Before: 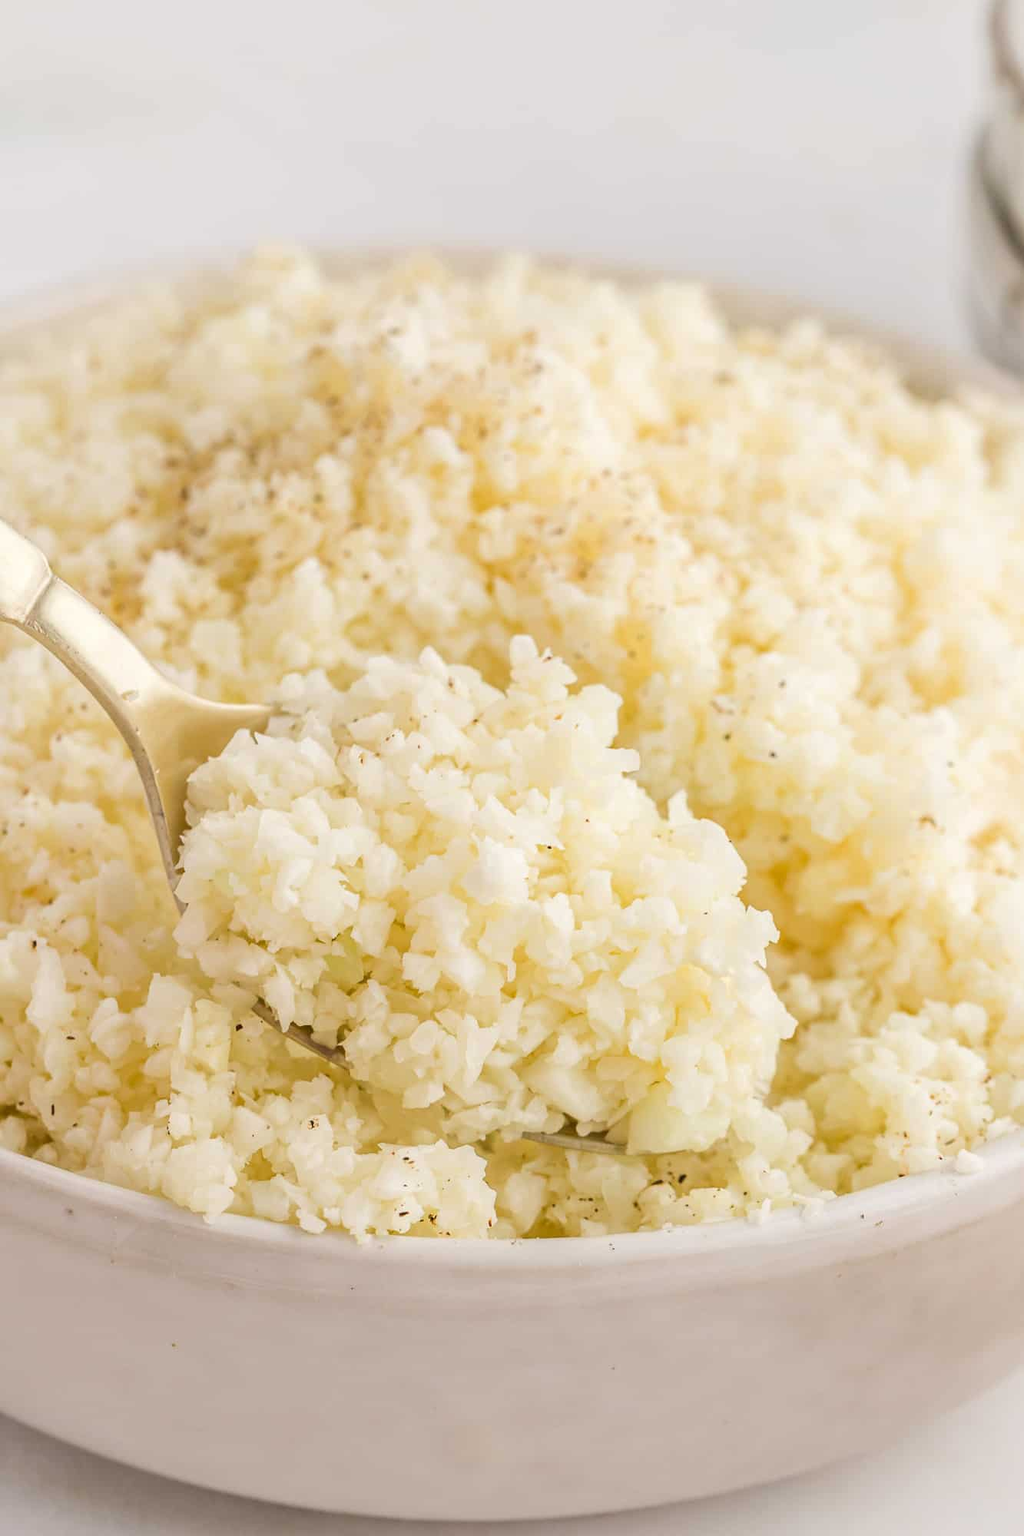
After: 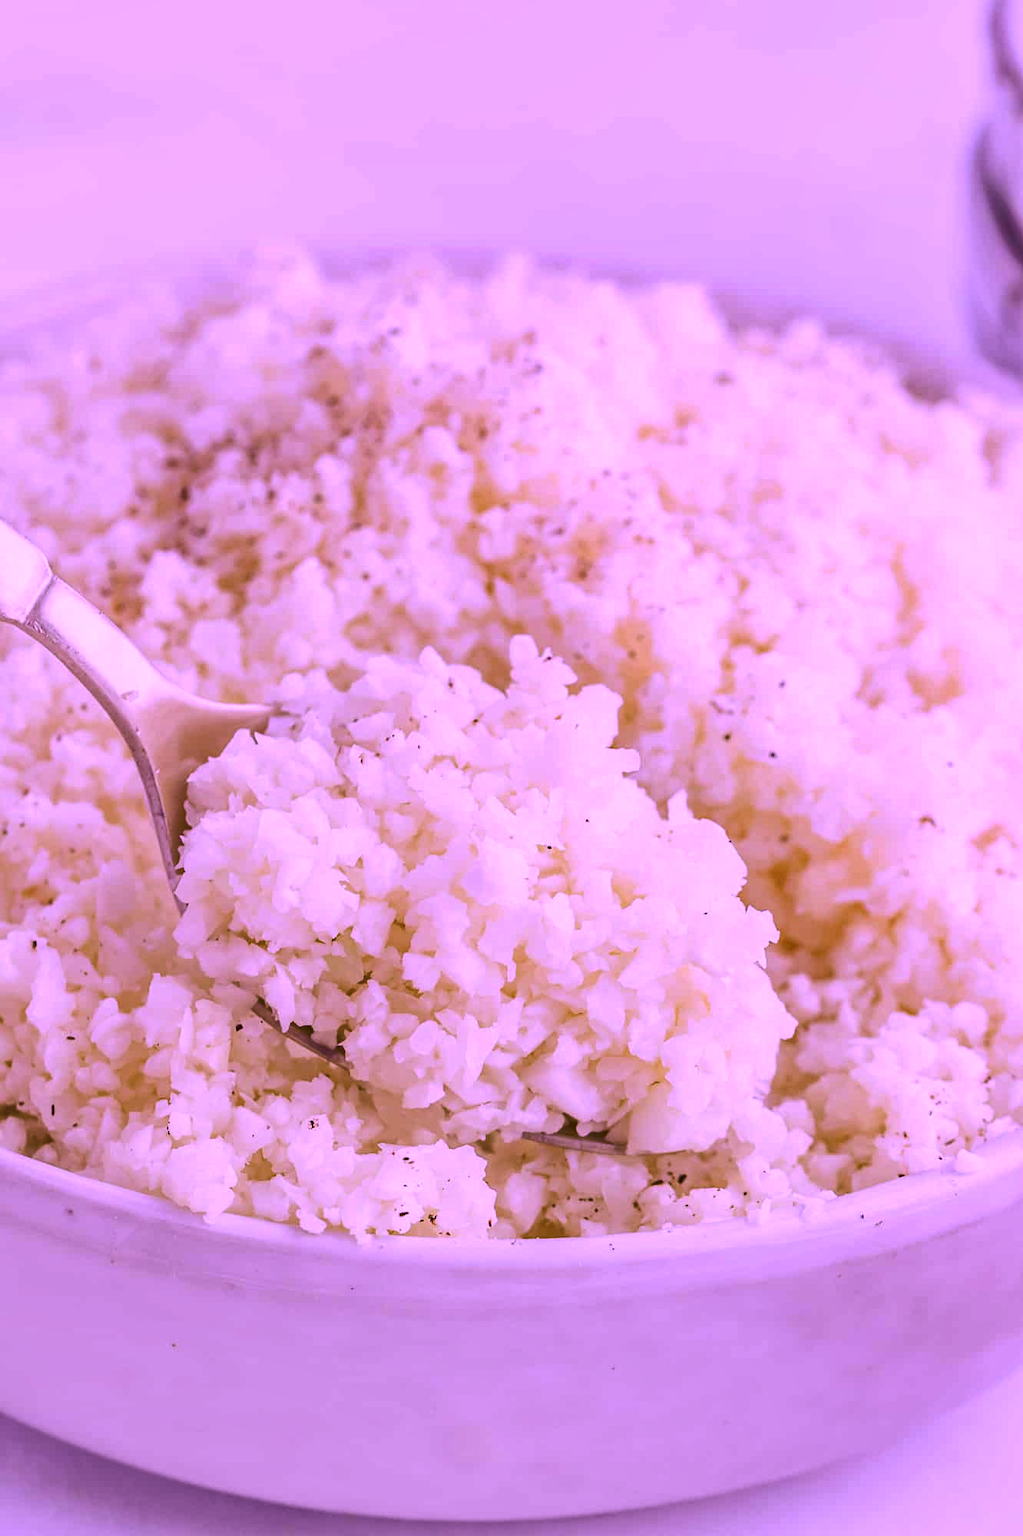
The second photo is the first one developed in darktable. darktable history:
color balance rgb: shadows lift › luminance -41.125%, shadows lift › chroma 13.973%, shadows lift › hue 261.29°, power › hue 212.83°, perceptual saturation grading › global saturation -1.621%, perceptual saturation grading › highlights -7.116%, perceptual saturation grading › mid-tones 7.529%, perceptual saturation grading › shadows 3.941%, perceptual brilliance grading › global brilliance -0.719%, perceptual brilliance grading › highlights -0.687%, perceptual brilliance grading › mid-tones -0.638%, perceptual brilliance grading › shadows -0.758%, global vibrance 21.217%
shadows and highlights: radius 265.58, soften with gaussian
color calibration: illuminant custom, x 0.38, y 0.48, temperature 4442.58 K
tone equalizer: on, module defaults
color correction: highlights a* -1.62, highlights b* 10.06, shadows a* 0.623, shadows b* 18.81
